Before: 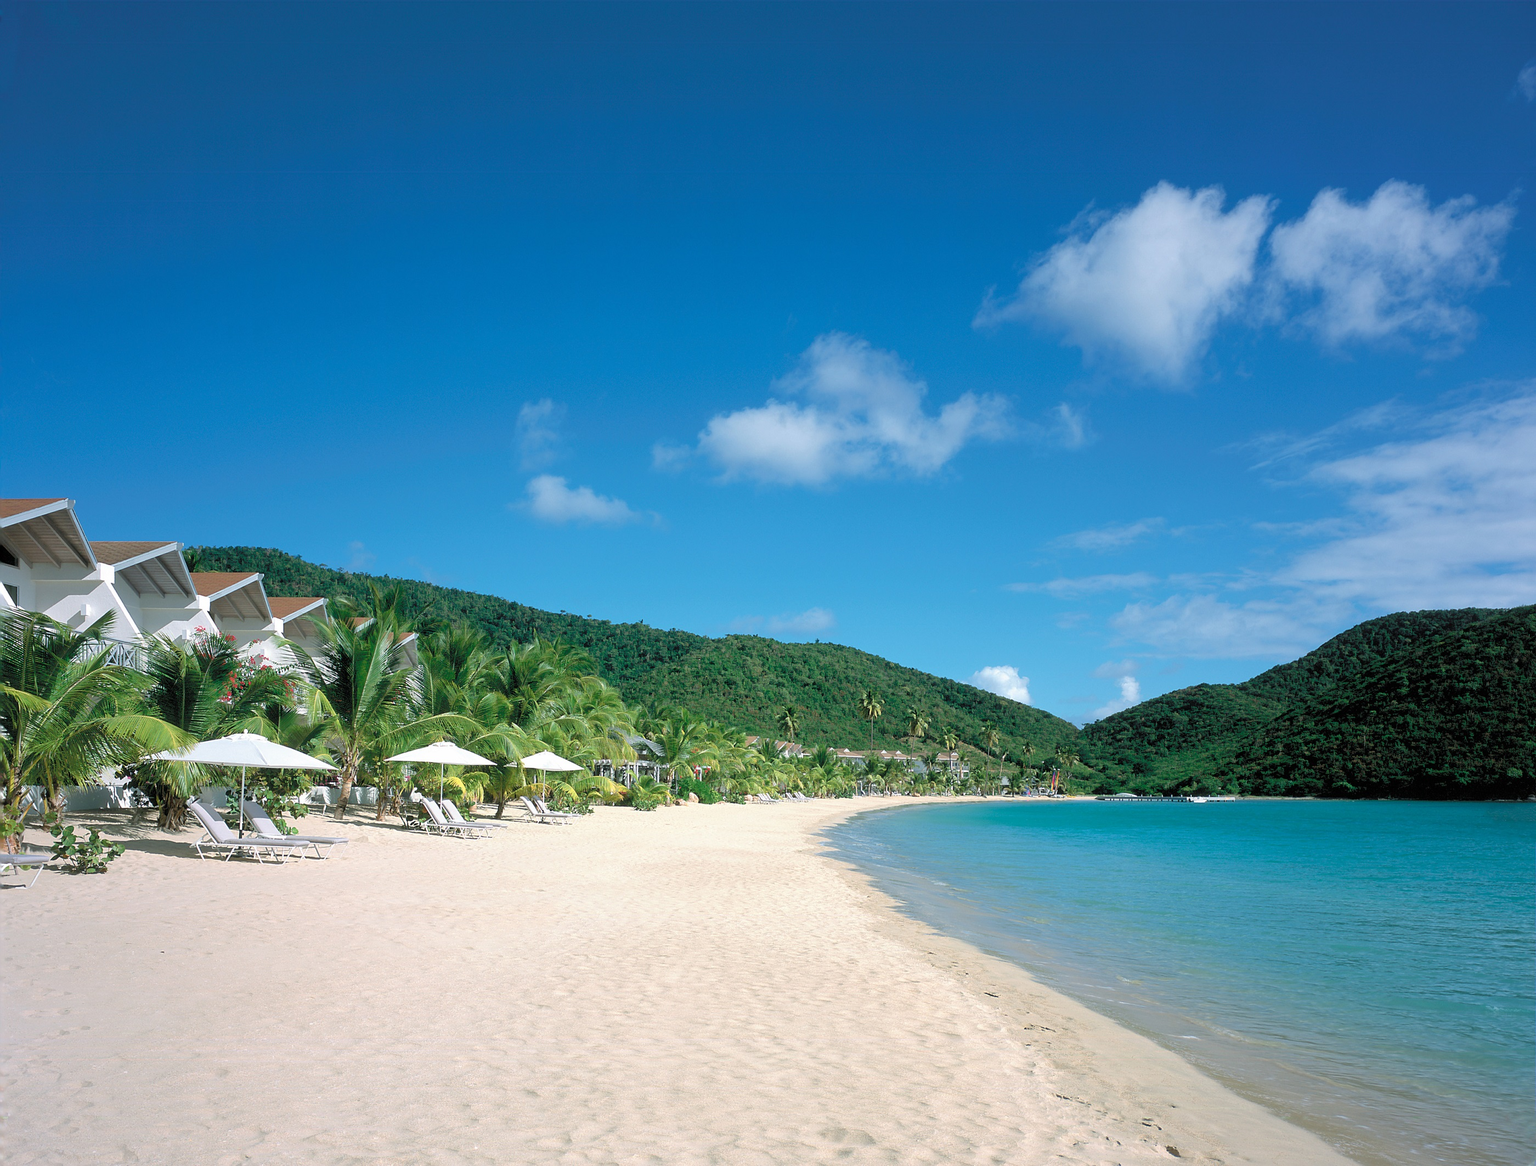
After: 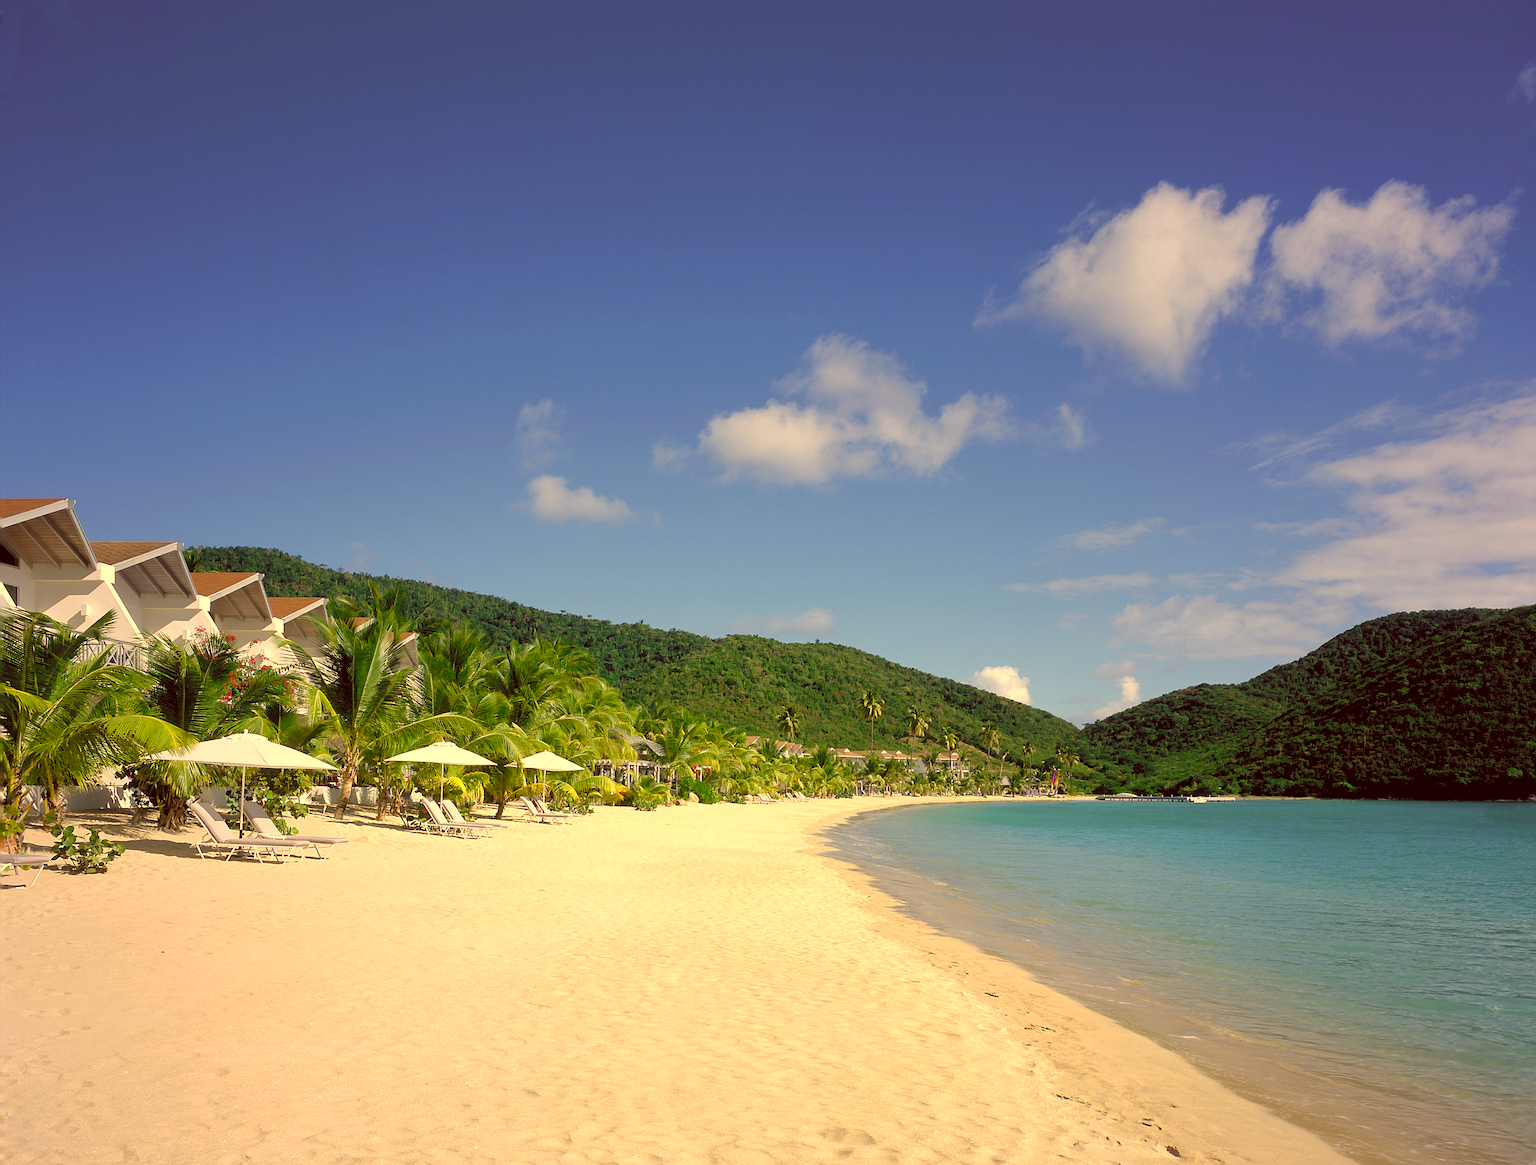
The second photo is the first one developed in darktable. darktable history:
color correction: highlights a* 9.64, highlights b* 38.34, shadows a* 14.49, shadows b* 3.11
color balance rgb: perceptual saturation grading › global saturation 0.747%, perceptual saturation grading › highlights -8.961%, perceptual saturation grading › mid-tones 18.74%, perceptual saturation grading › shadows 28.52%, contrast 5.029%
